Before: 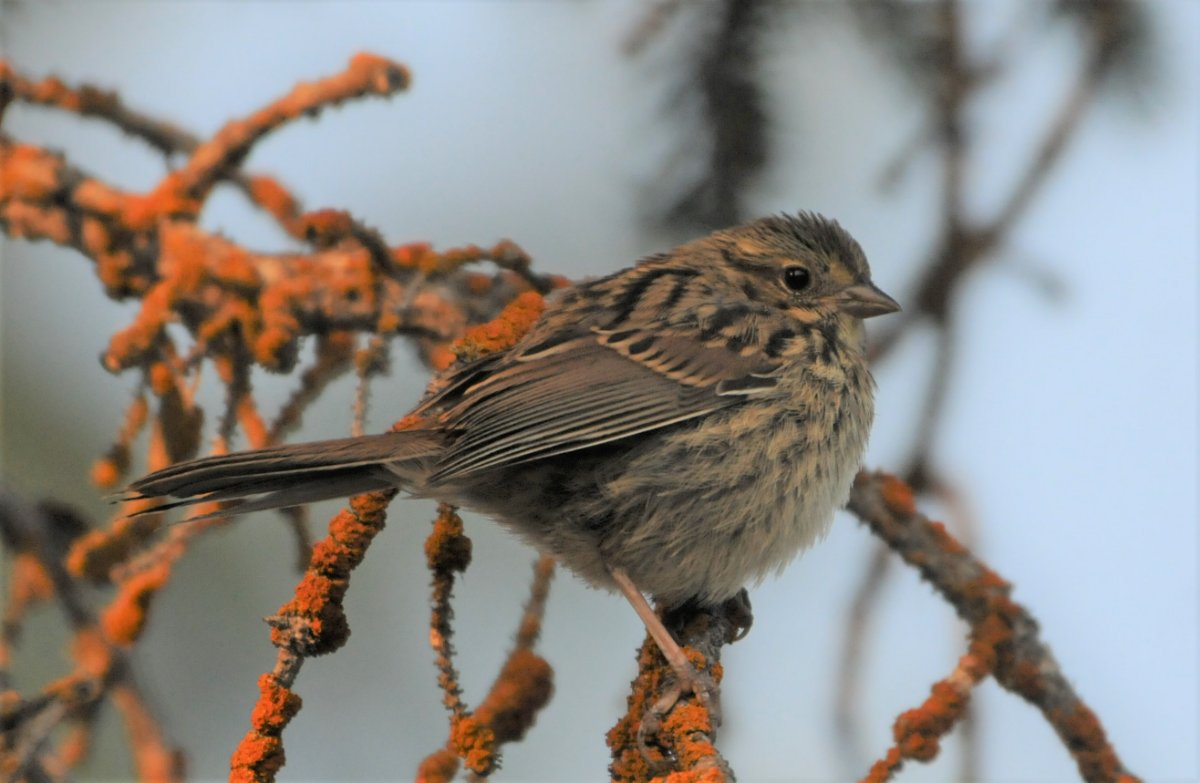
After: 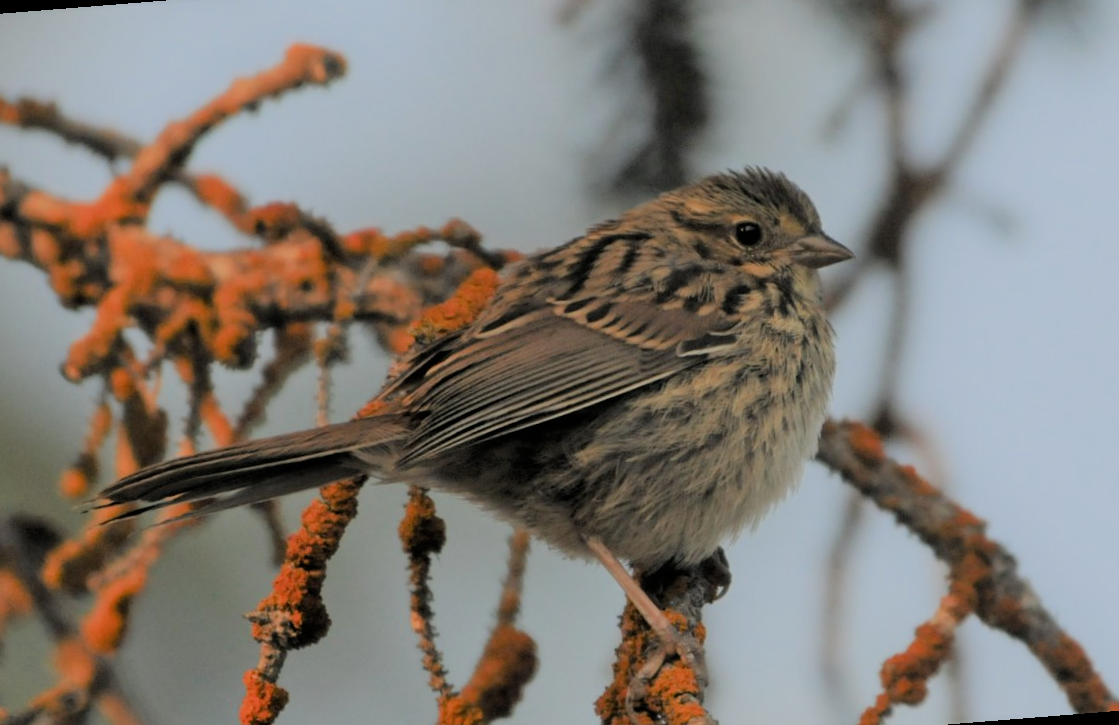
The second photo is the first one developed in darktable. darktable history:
rotate and perspective: rotation -4.57°, crop left 0.054, crop right 0.944, crop top 0.087, crop bottom 0.914
filmic rgb: black relative exposure -7.65 EV, white relative exposure 4.56 EV, hardness 3.61
